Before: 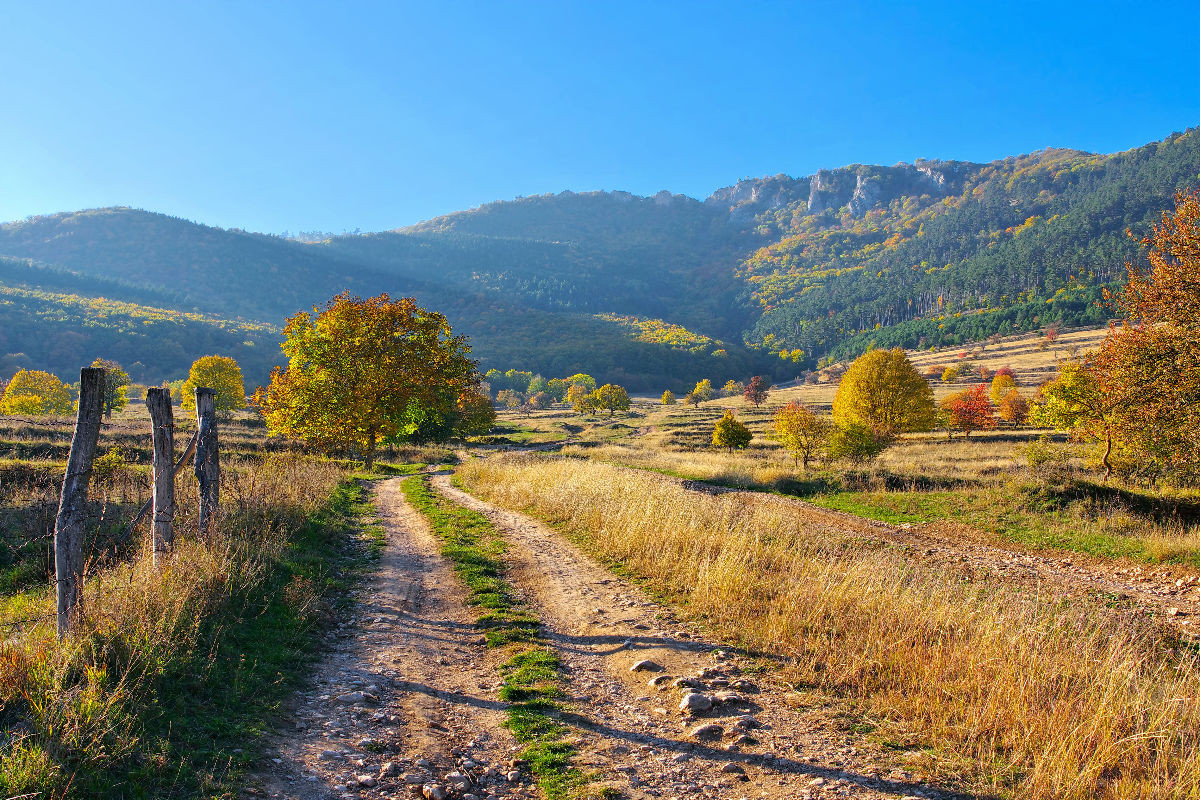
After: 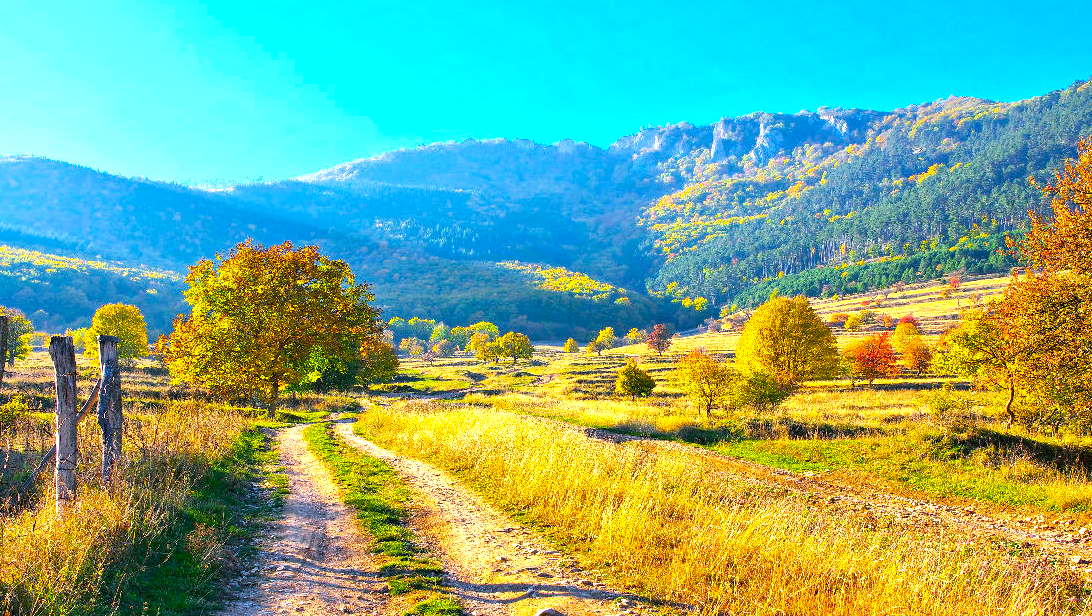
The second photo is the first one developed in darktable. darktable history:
local contrast: mode bilateral grid, contrast 20, coarseness 50, detail 120%, midtone range 0.2
crop: left 8.155%, top 6.611%, bottom 15.385%
color balance rgb: linear chroma grading › global chroma 15%, perceptual saturation grading › global saturation 30%
exposure: exposure 1 EV, compensate highlight preservation false
white balance: red 0.986, blue 1.01
